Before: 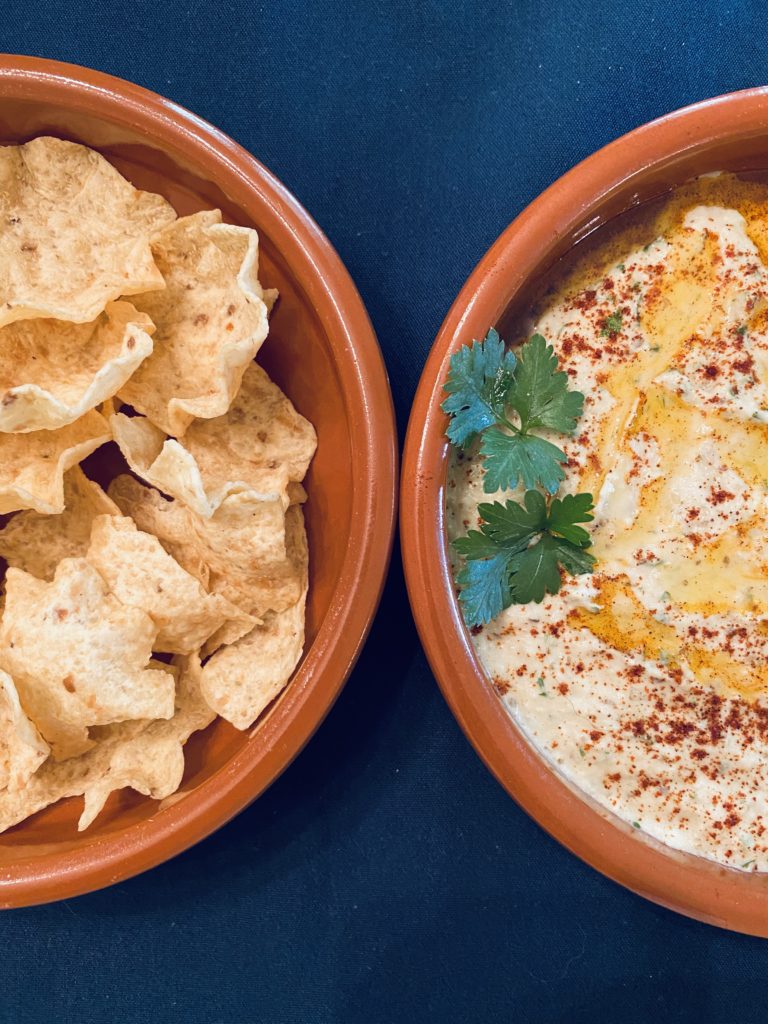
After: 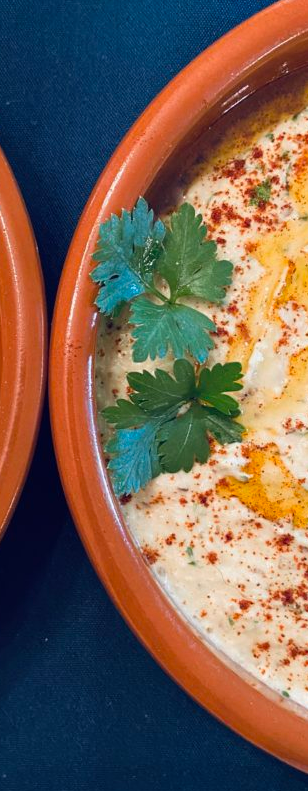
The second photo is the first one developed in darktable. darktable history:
crop: left 45.802%, top 12.882%, right 14.051%, bottom 9.847%
